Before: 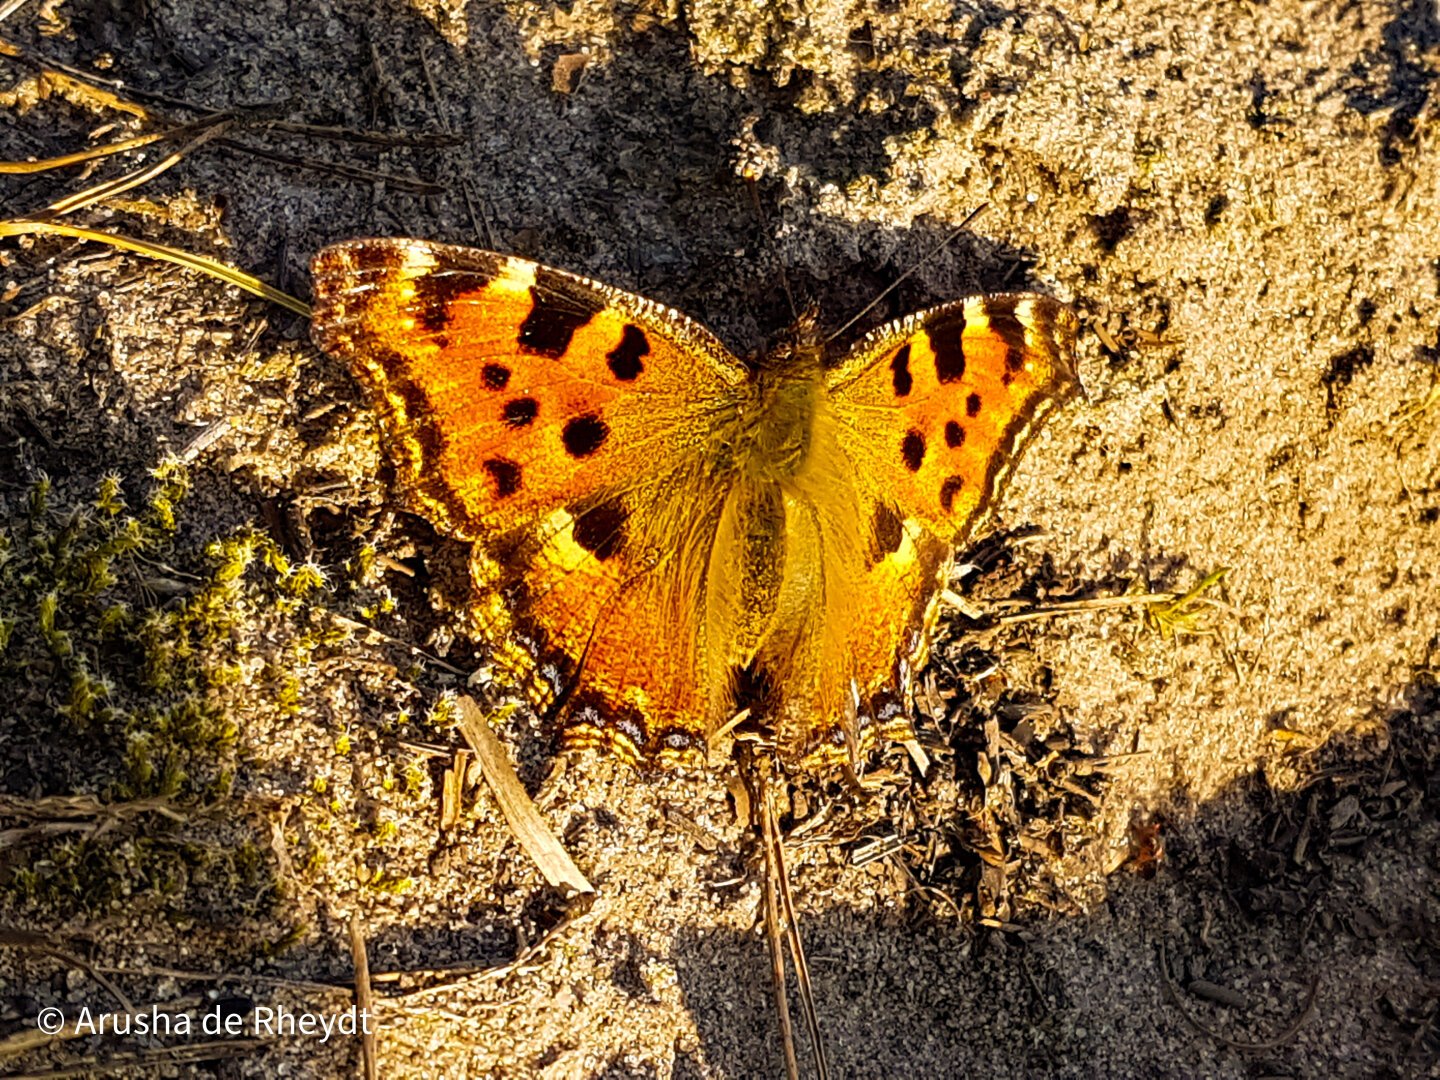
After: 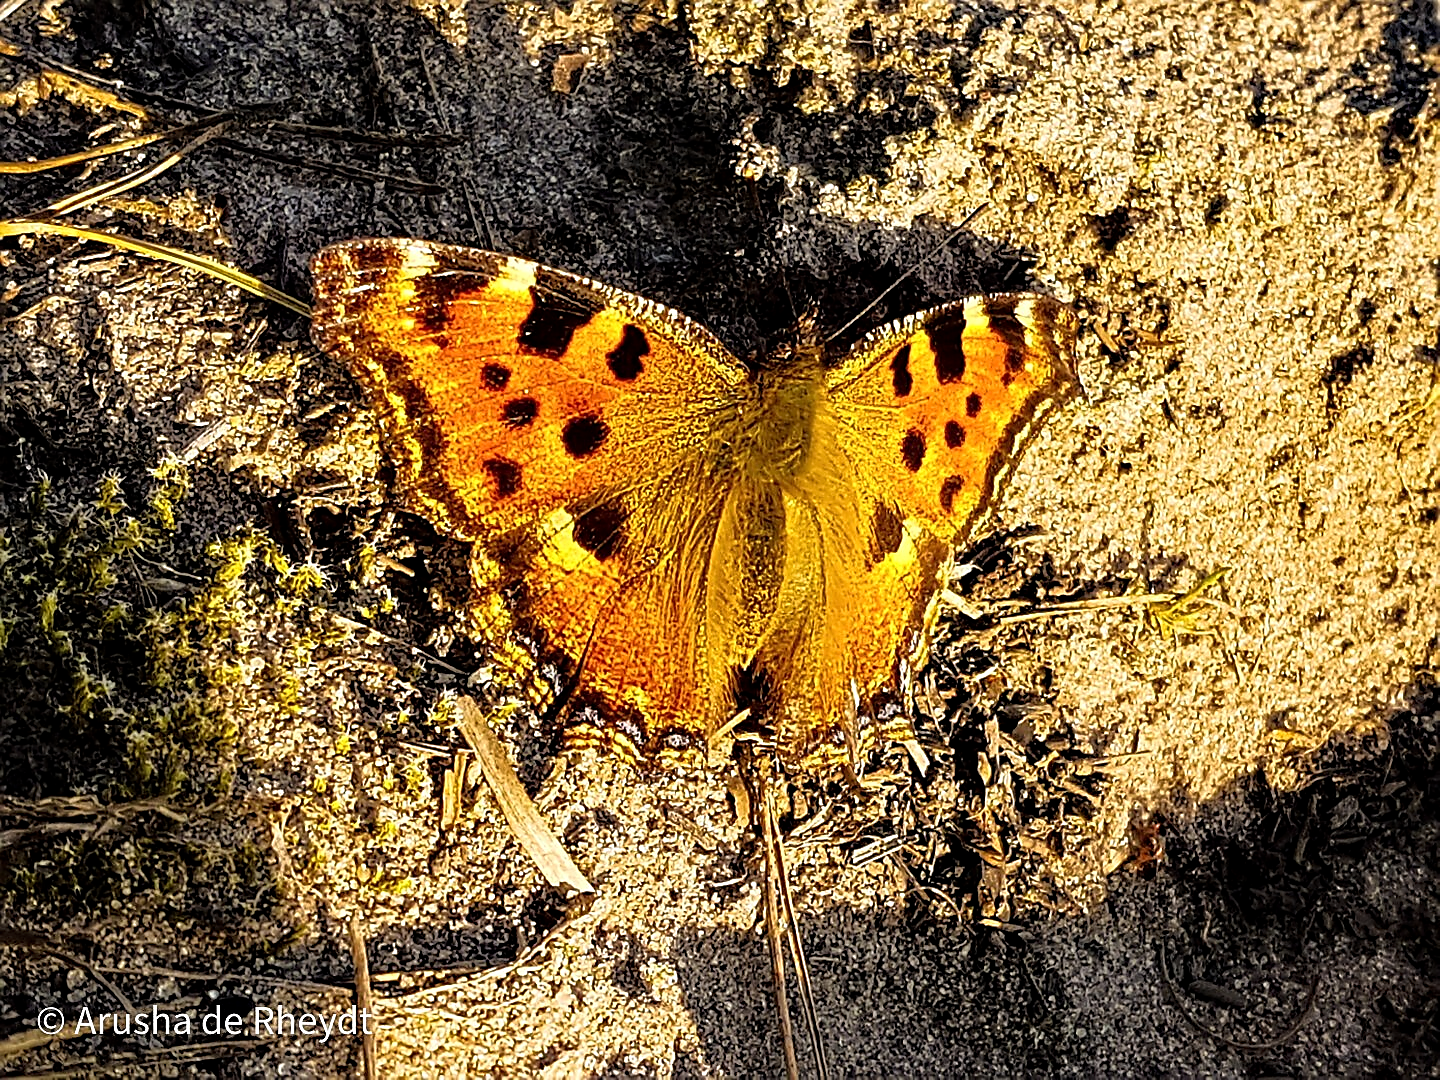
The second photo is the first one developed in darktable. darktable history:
local contrast: highlights 103%, shadows 100%, detail 119%, midtone range 0.2
sharpen: radius 1.363, amount 1.255, threshold 0.64
tone equalizer: -8 EV -1.81 EV, -7 EV -1.16 EV, -6 EV -1.6 EV, edges refinement/feathering 500, mask exposure compensation -1.57 EV, preserve details guided filter
